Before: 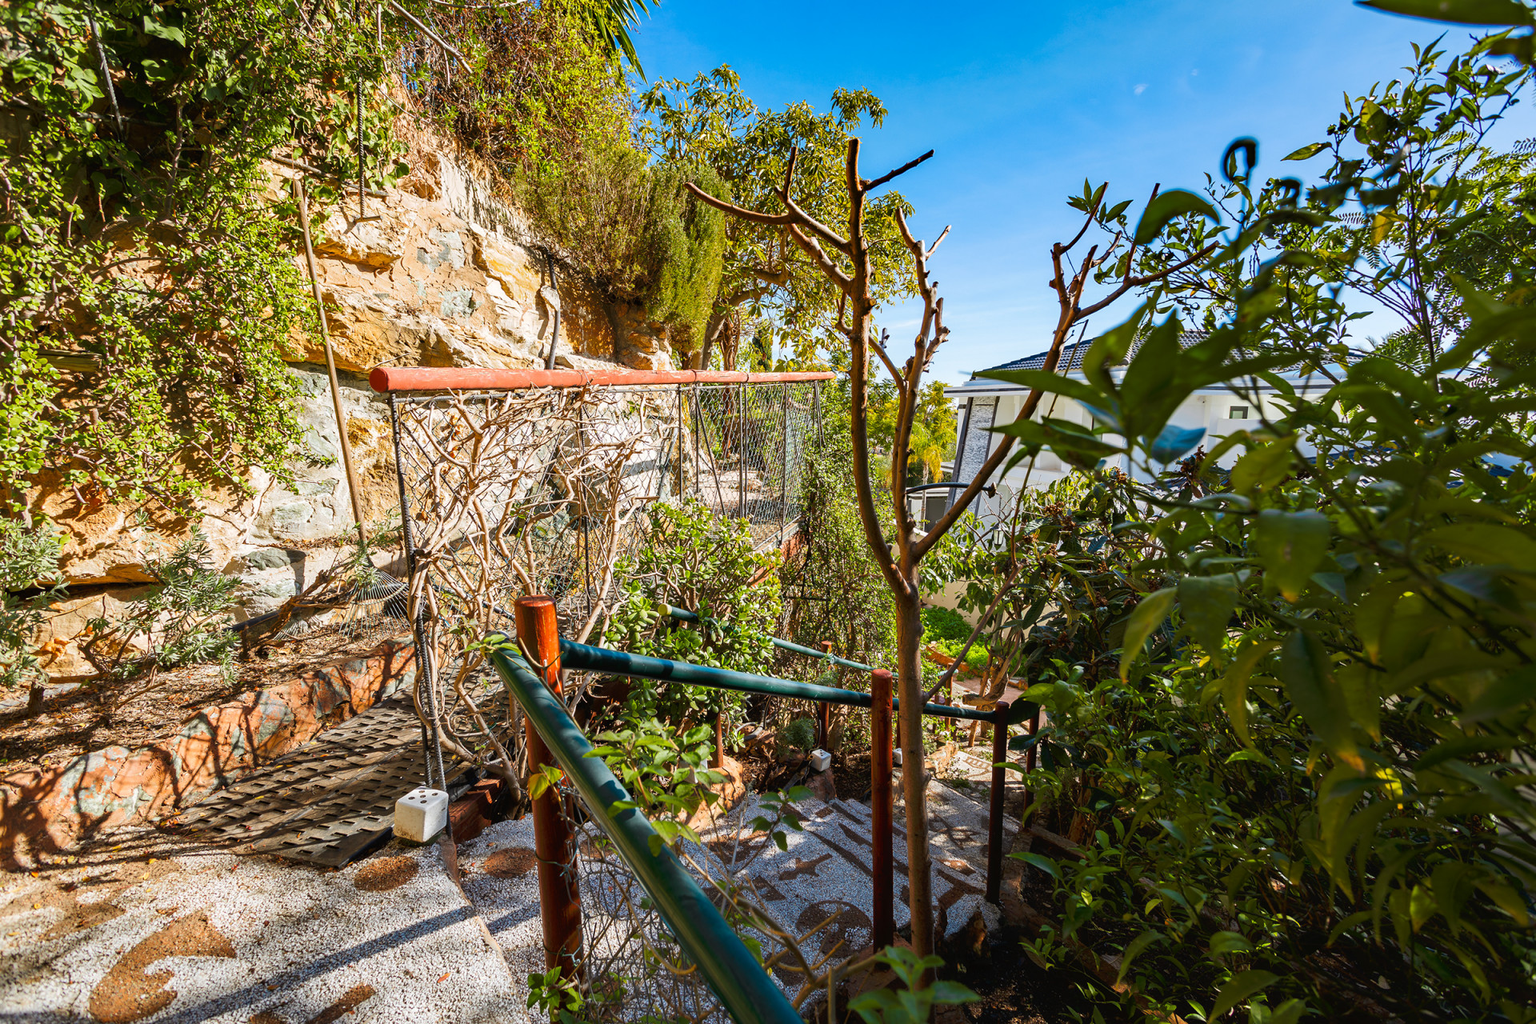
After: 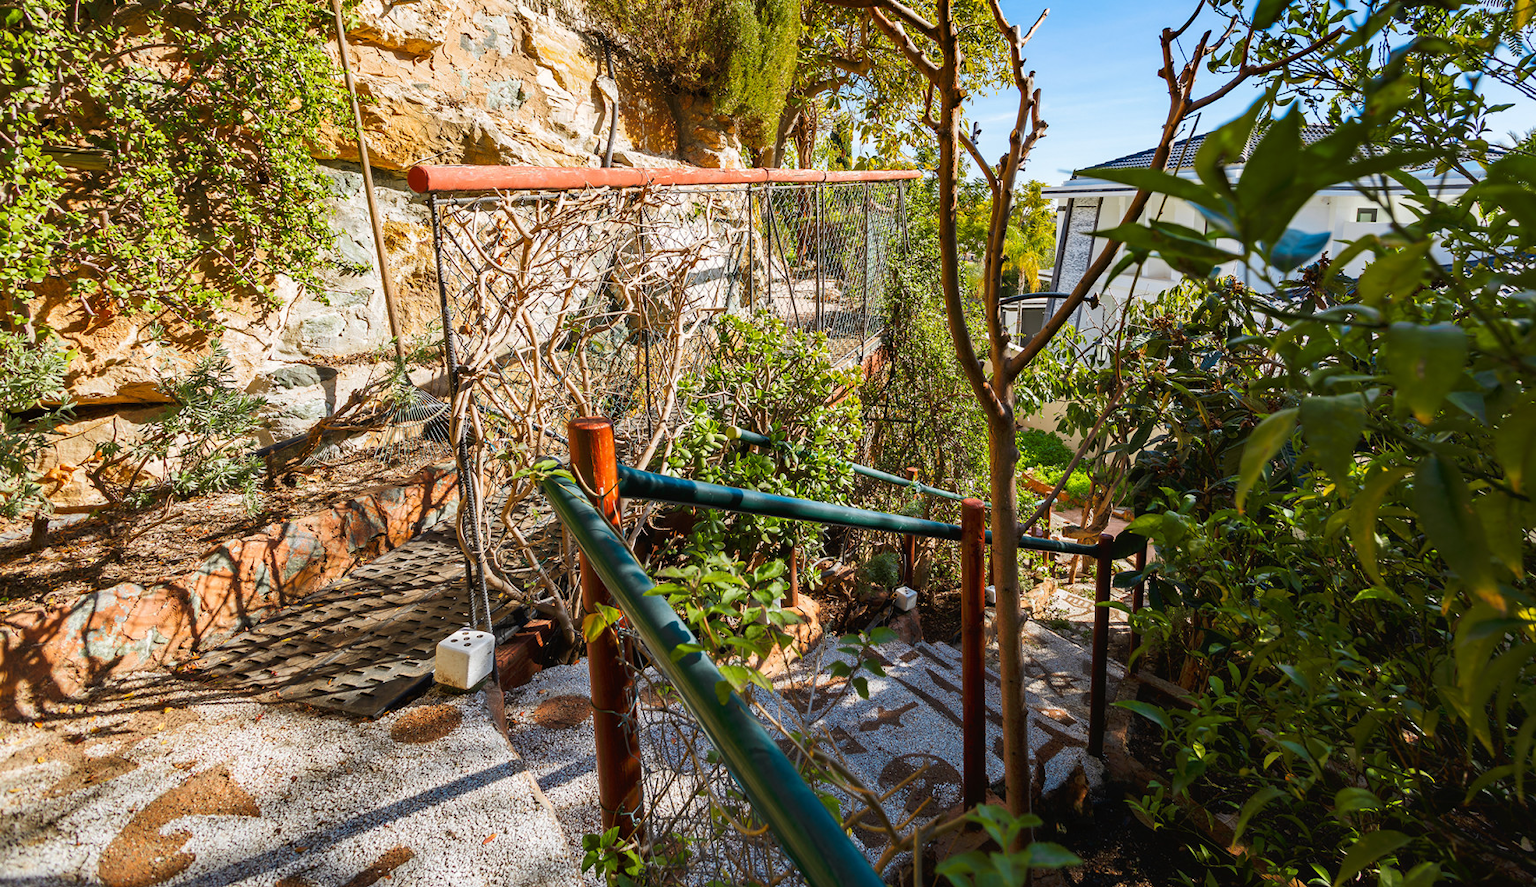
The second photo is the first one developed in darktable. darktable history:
crop: top 21.255%, right 9.363%, bottom 0.217%
